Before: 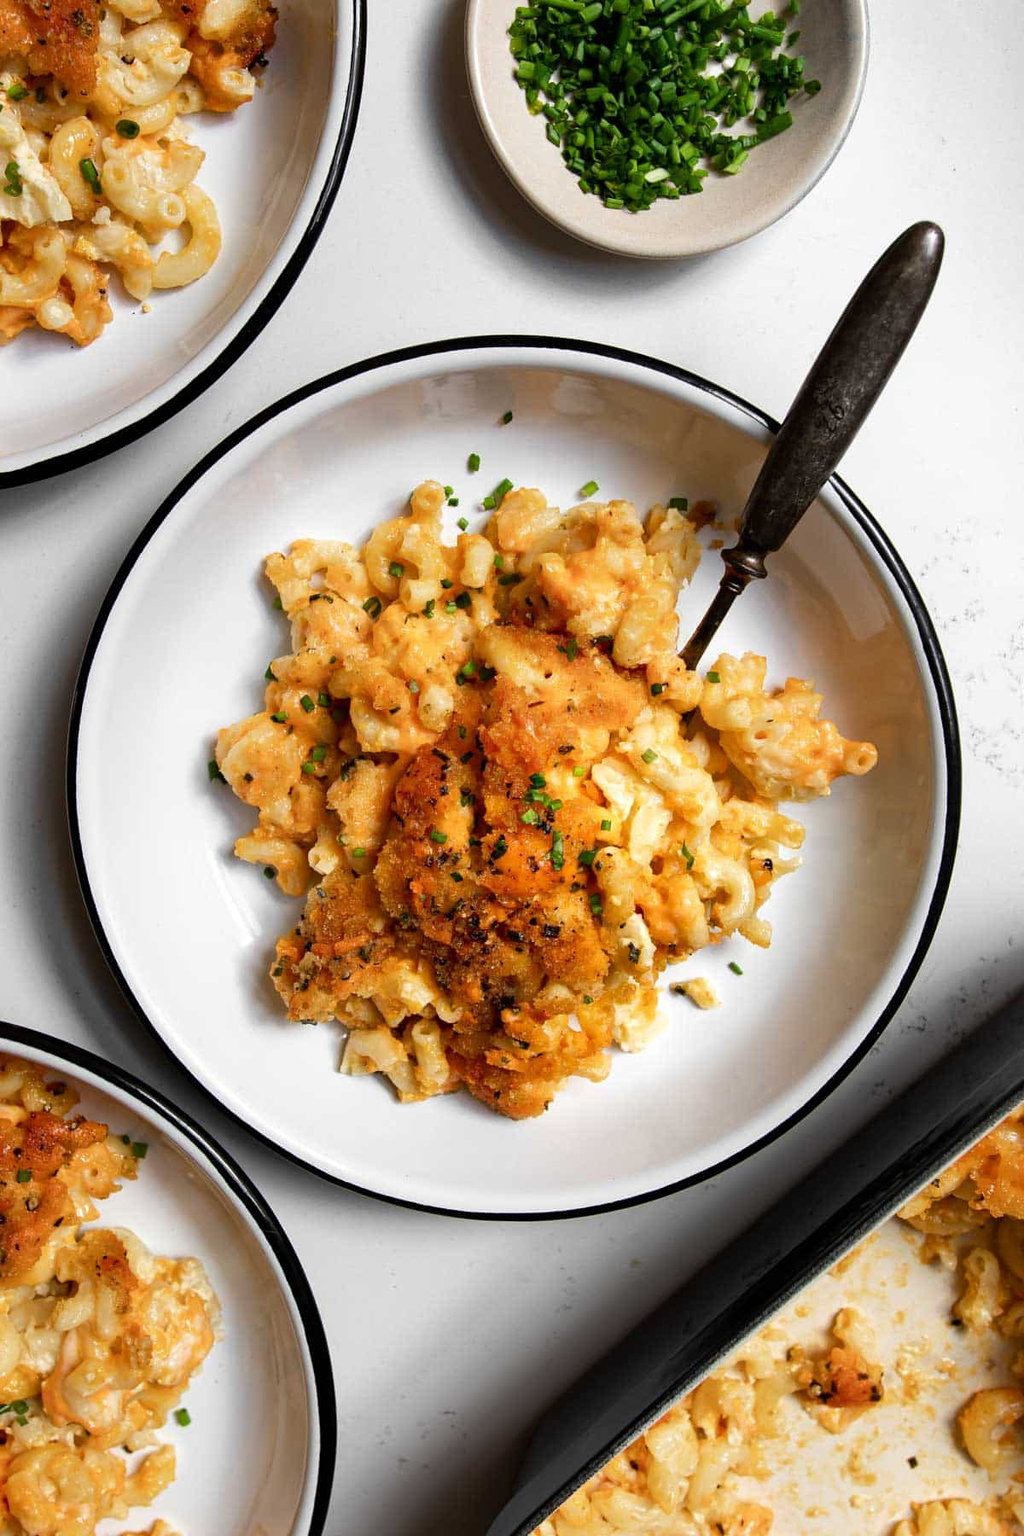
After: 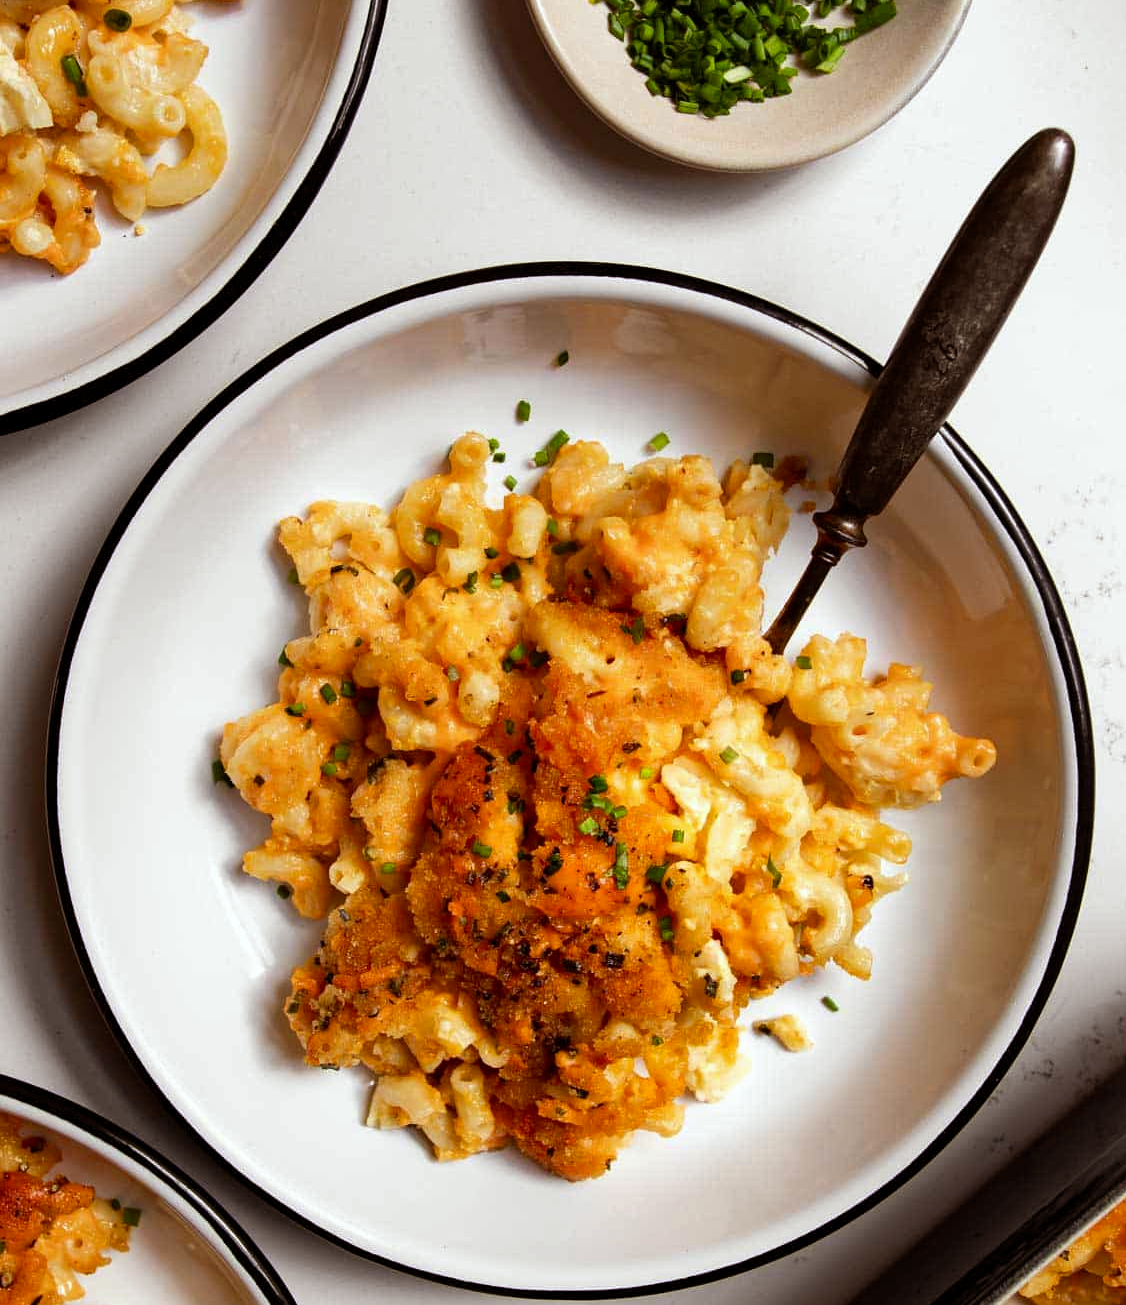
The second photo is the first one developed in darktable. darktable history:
crop: left 2.737%, top 7.287%, right 3.421%, bottom 20.179%
white balance: red 0.978, blue 0.999
rgb levels: mode RGB, independent channels, levels [[0, 0.5, 1], [0, 0.521, 1], [0, 0.536, 1]]
